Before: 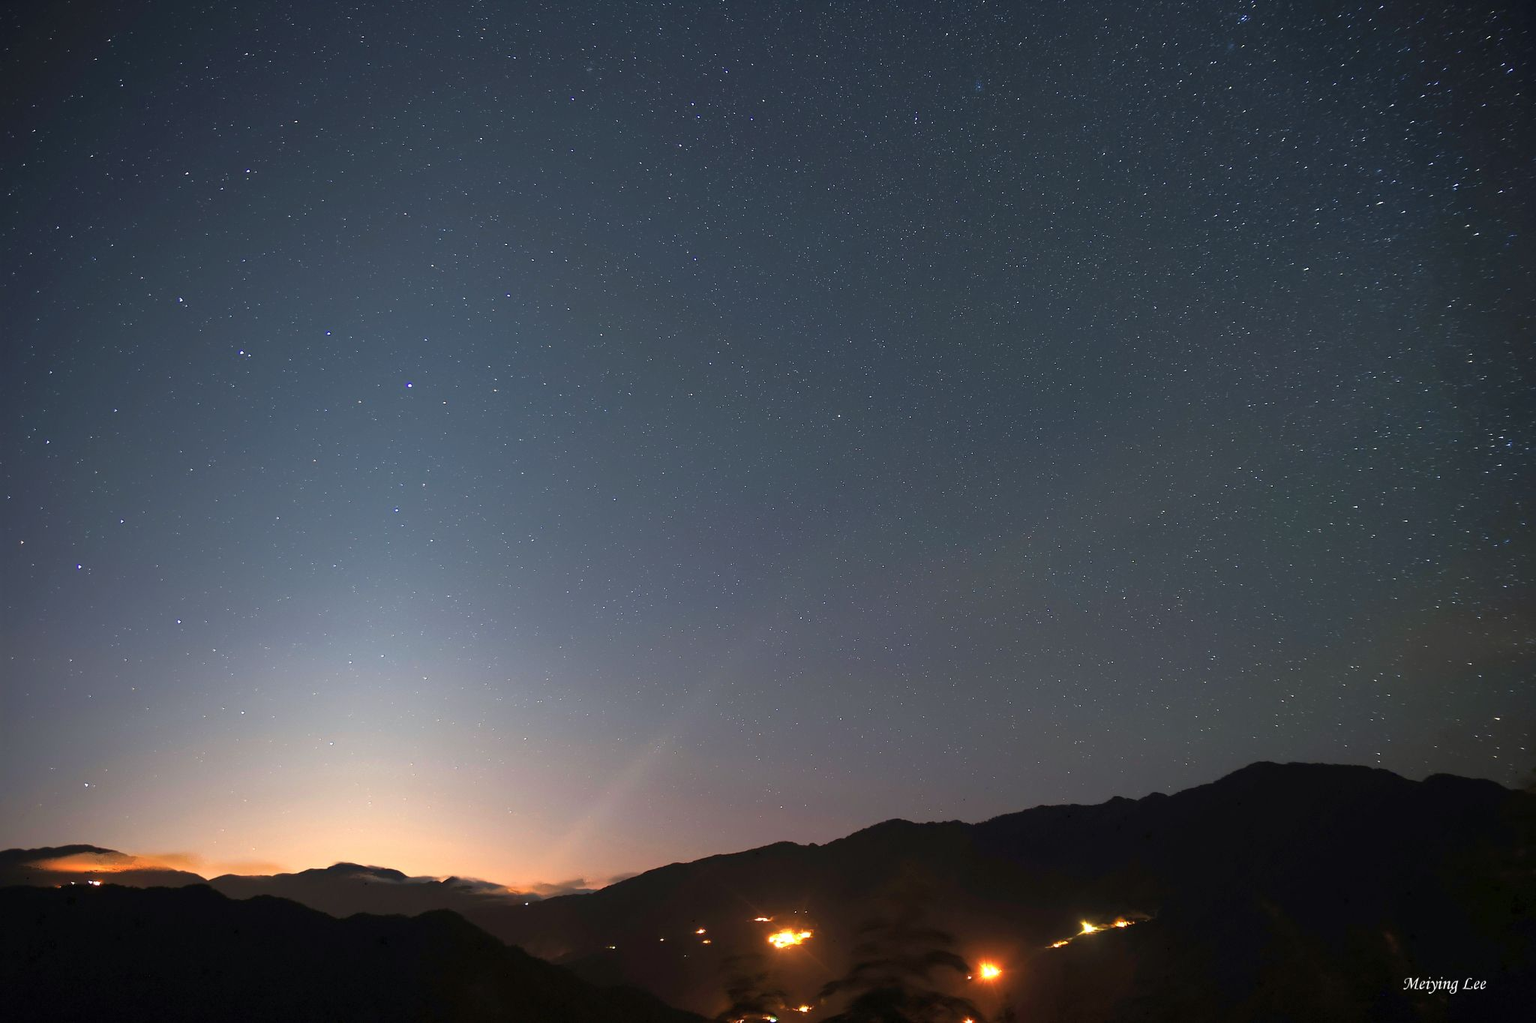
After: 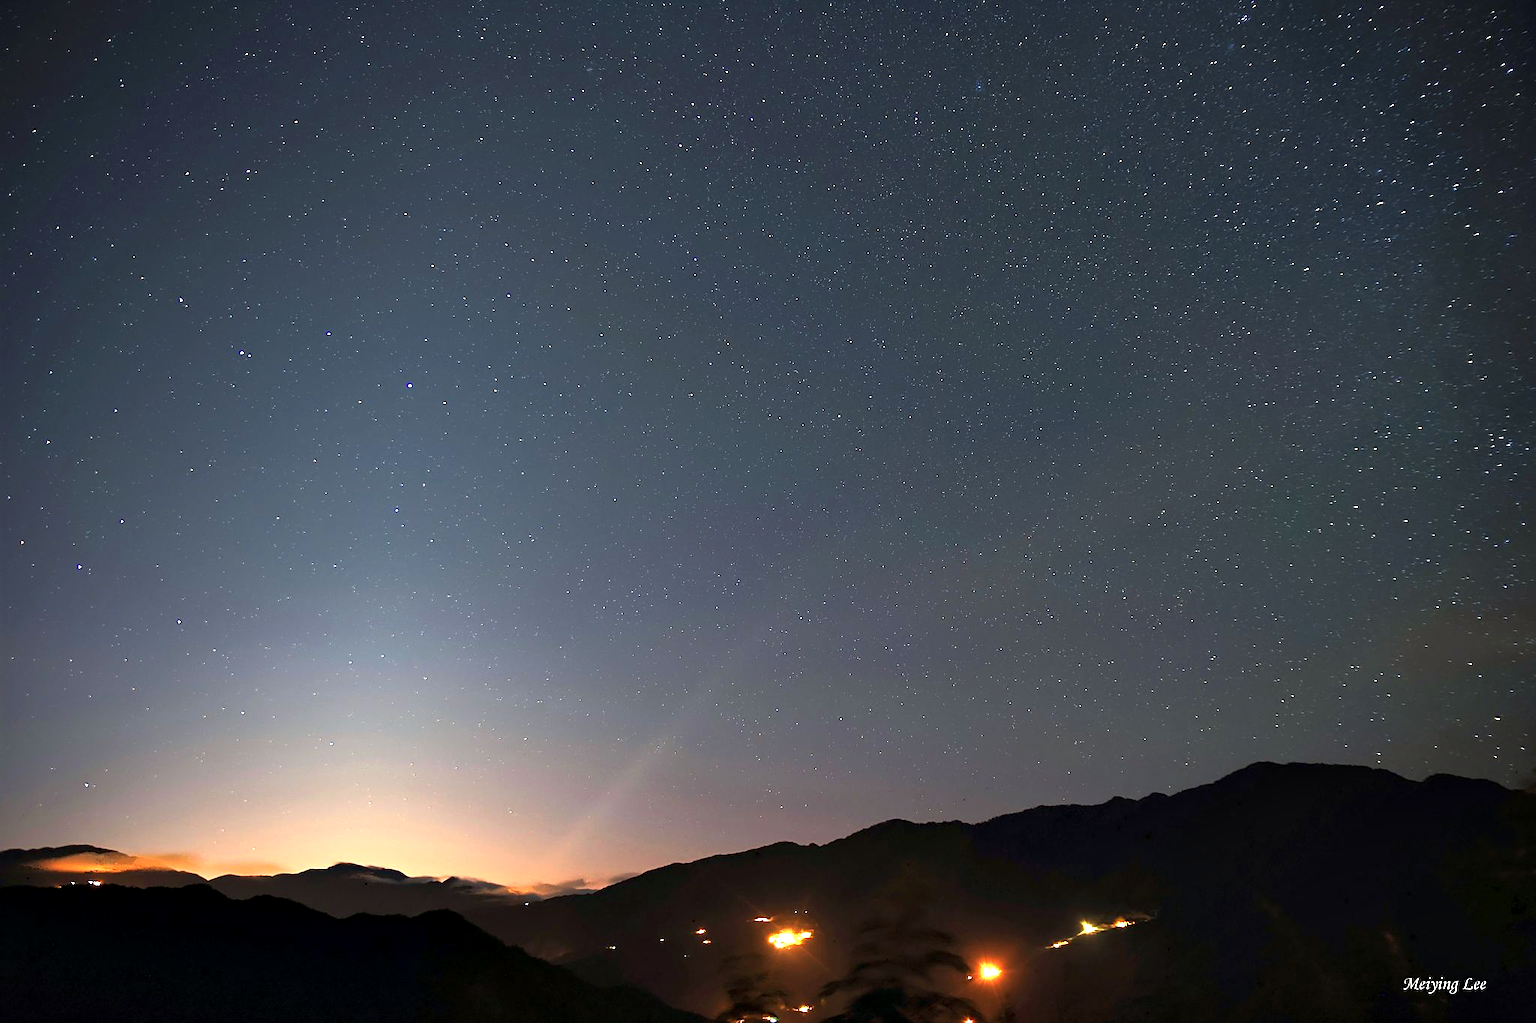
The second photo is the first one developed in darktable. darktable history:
sharpen: amount 0.497
contrast equalizer: octaves 7, y [[0.528, 0.548, 0.563, 0.562, 0.546, 0.526], [0.55 ×6], [0 ×6], [0 ×6], [0 ×6]]
